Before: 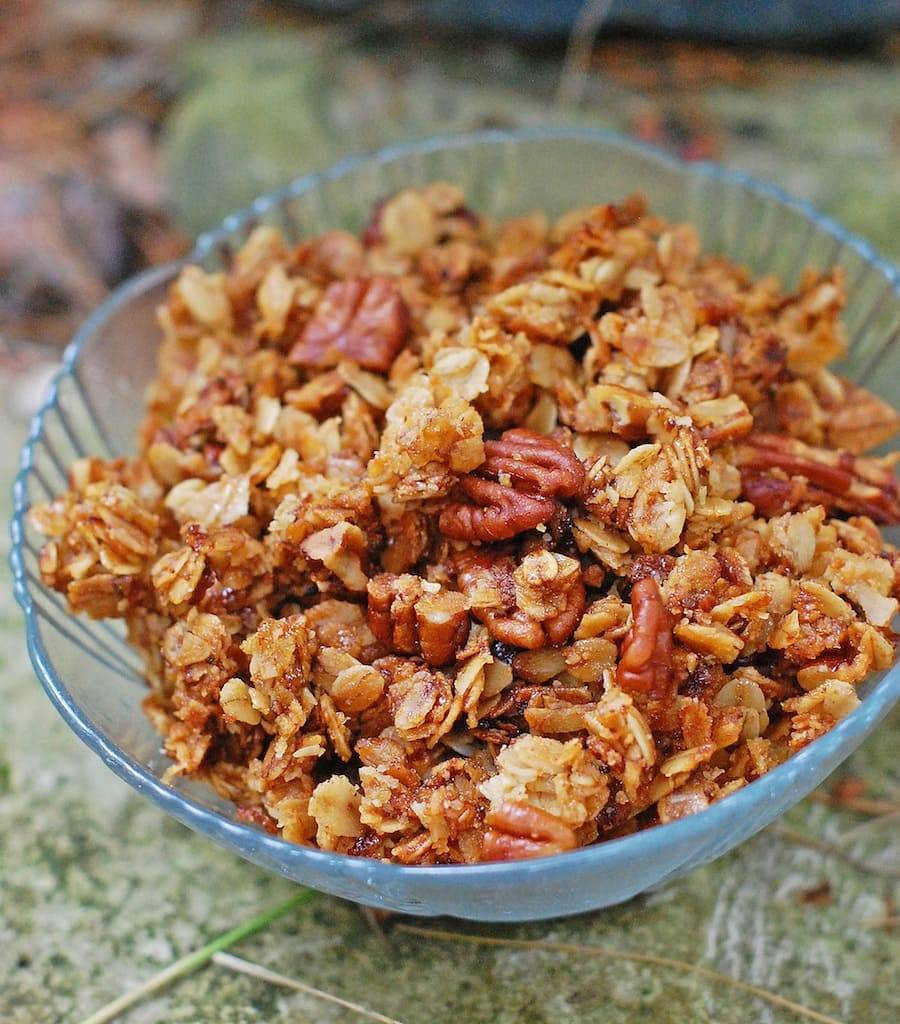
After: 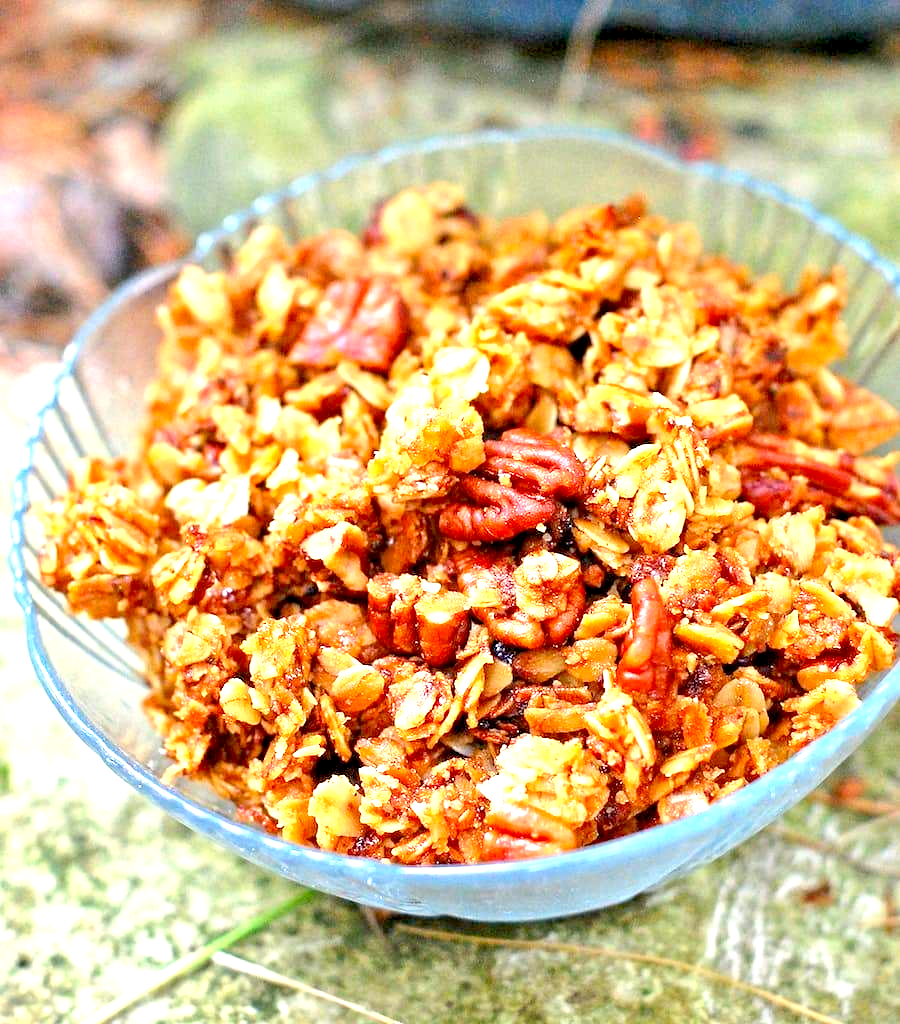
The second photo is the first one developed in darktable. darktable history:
exposure: black level correction 0.009, exposure 1.425 EV, compensate highlight preservation false
color correction: highlights a* 0.816, highlights b* 2.78, saturation 1.1
